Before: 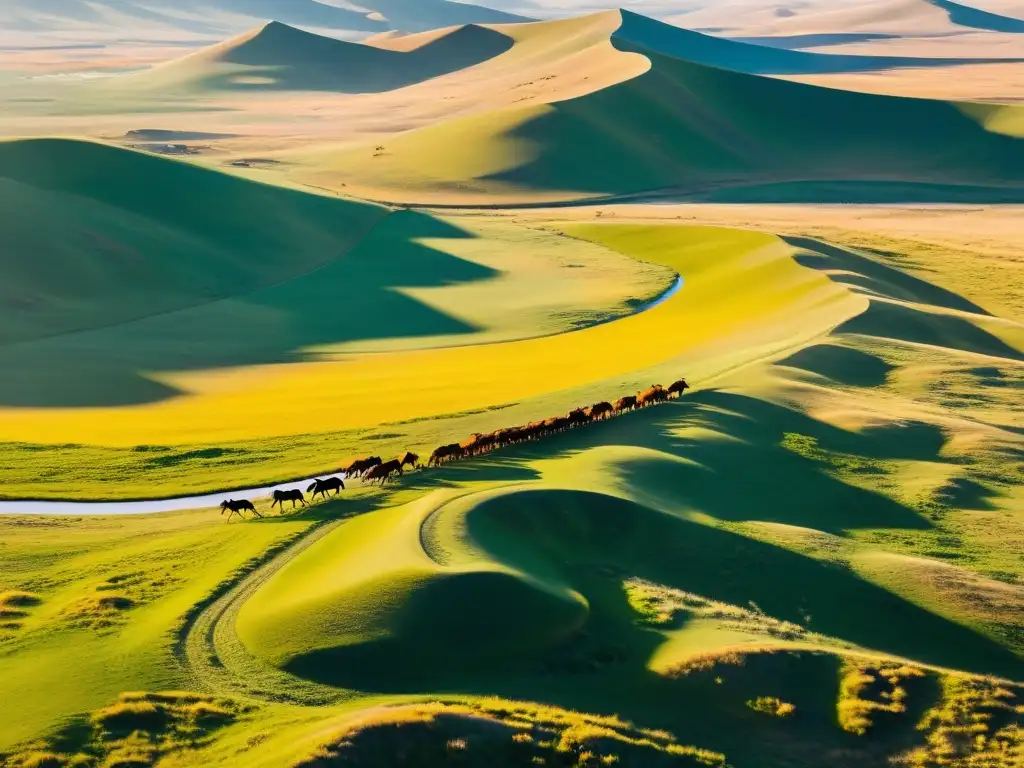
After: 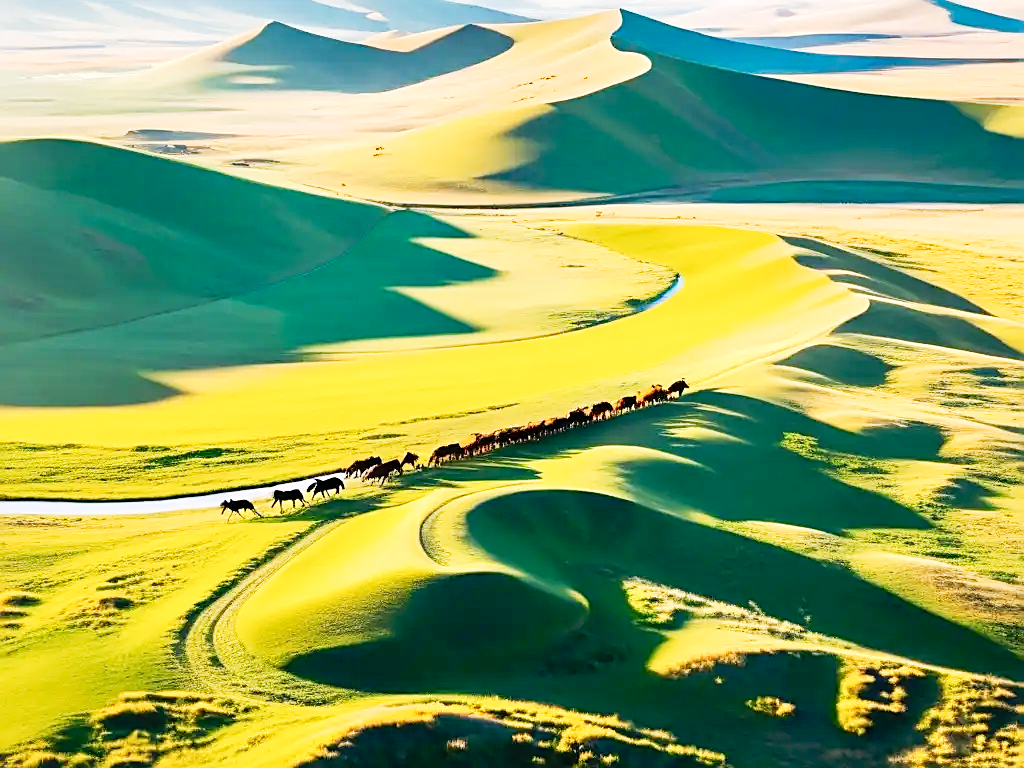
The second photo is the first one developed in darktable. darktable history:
sharpen: on, module defaults
haze removal: compatibility mode true, adaptive false
exposure: exposure 0.608 EV, compensate highlight preservation false
tone curve: curves: ch0 [(0, 0.005) (0.103, 0.097) (0.18, 0.22) (0.4, 0.485) (0.5, 0.612) (0.668, 0.787) (0.823, 0.894) (1, 0.971)]; ch1 [(0, 0) (0.172, 0.123) (0.324, 0.253) (0.396, 0.388) (0.478, 0.461) (0.499, 0.498) (0.522, 0.528) (0.609, 0.686) (0.704, 0.818) (1, 1)]; ch2 [(0, 0) (0.411, 0.424) (0.496, 0.501) (0.515, 0.514) (0.555, 0.585) (0.641, 0.69) (1, 1)], preserve colors none
